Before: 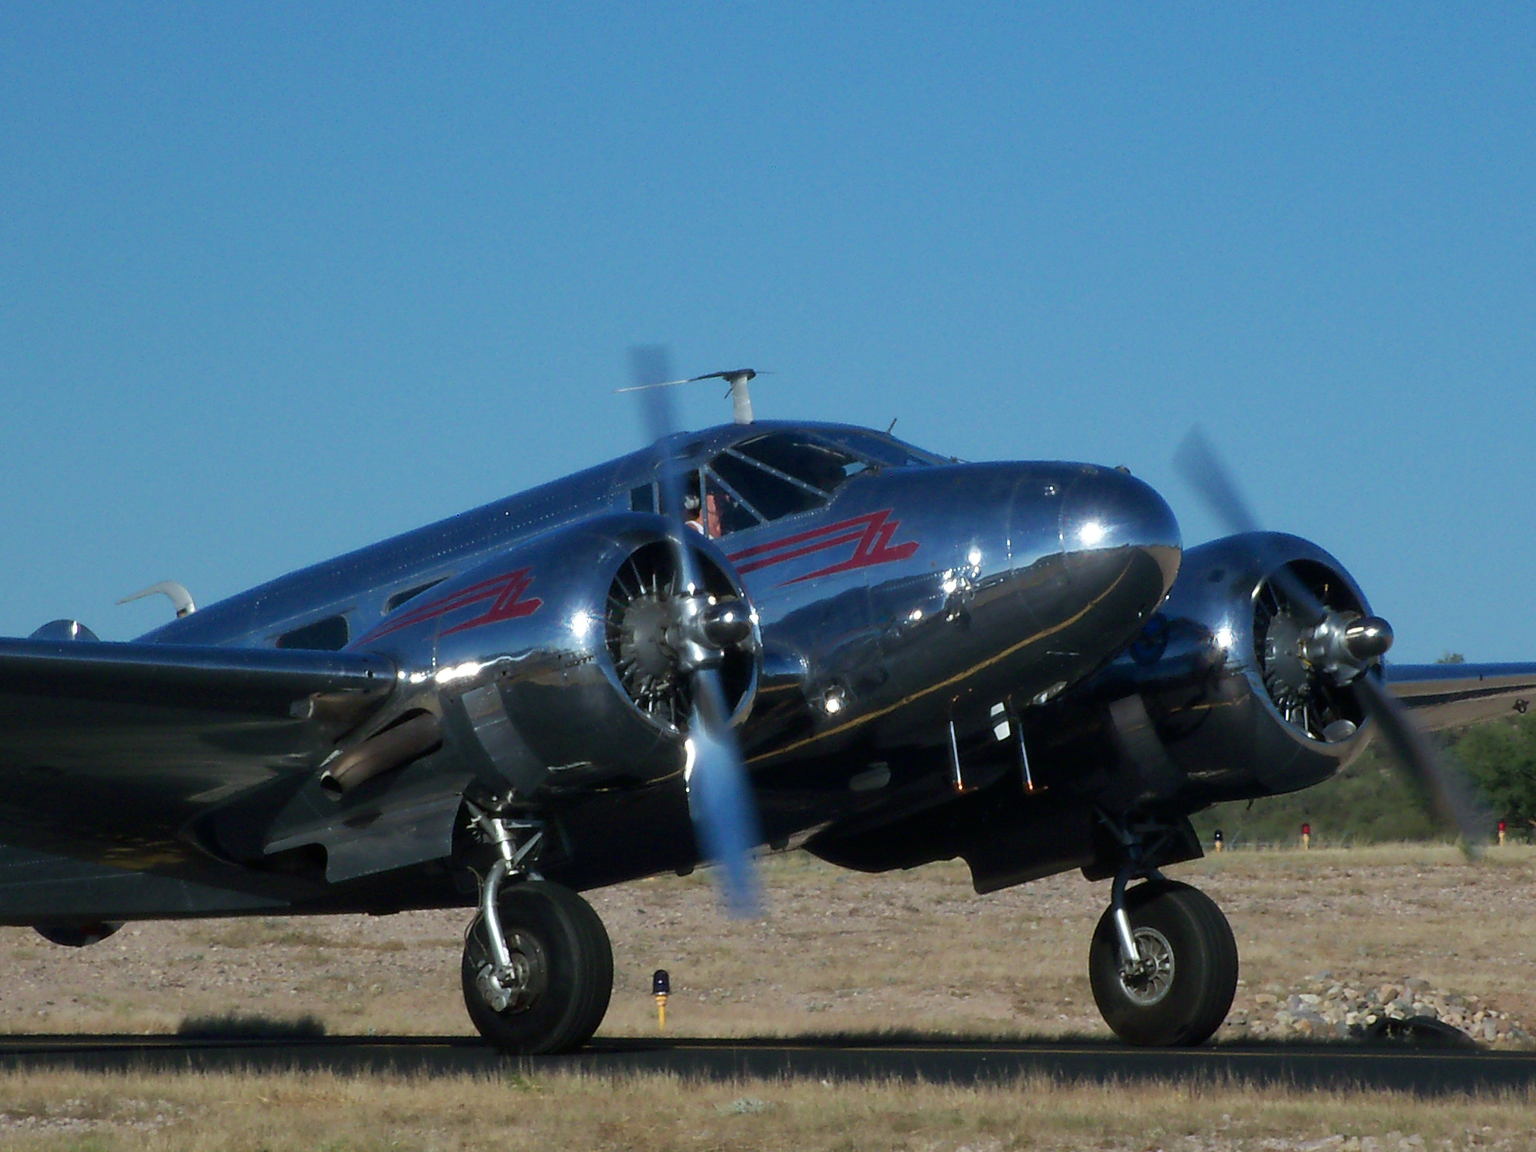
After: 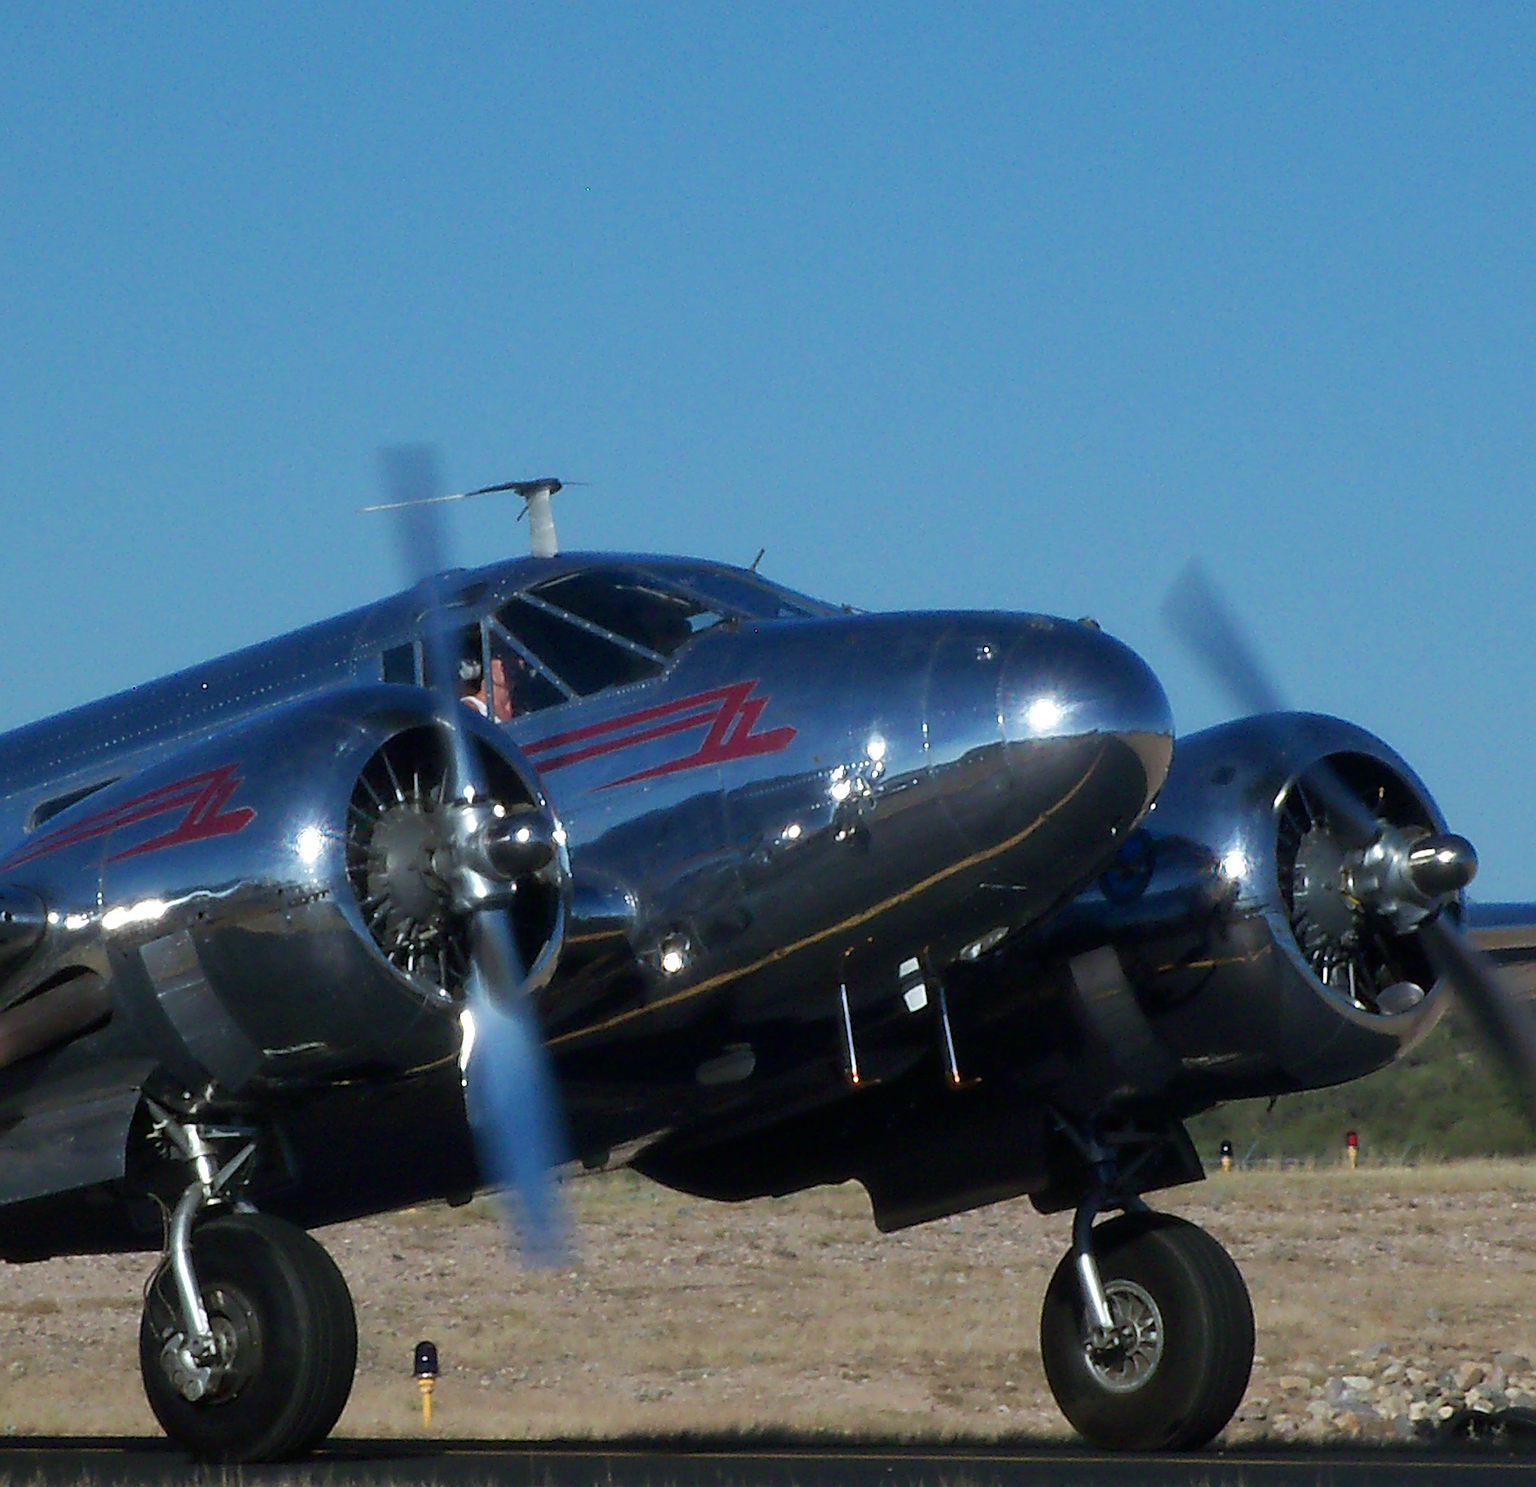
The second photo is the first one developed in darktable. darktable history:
sharpen: on, module defaults
crop and rotate: left 23.775%, top 3.143%, right 6.585%, bottom 6.932%
